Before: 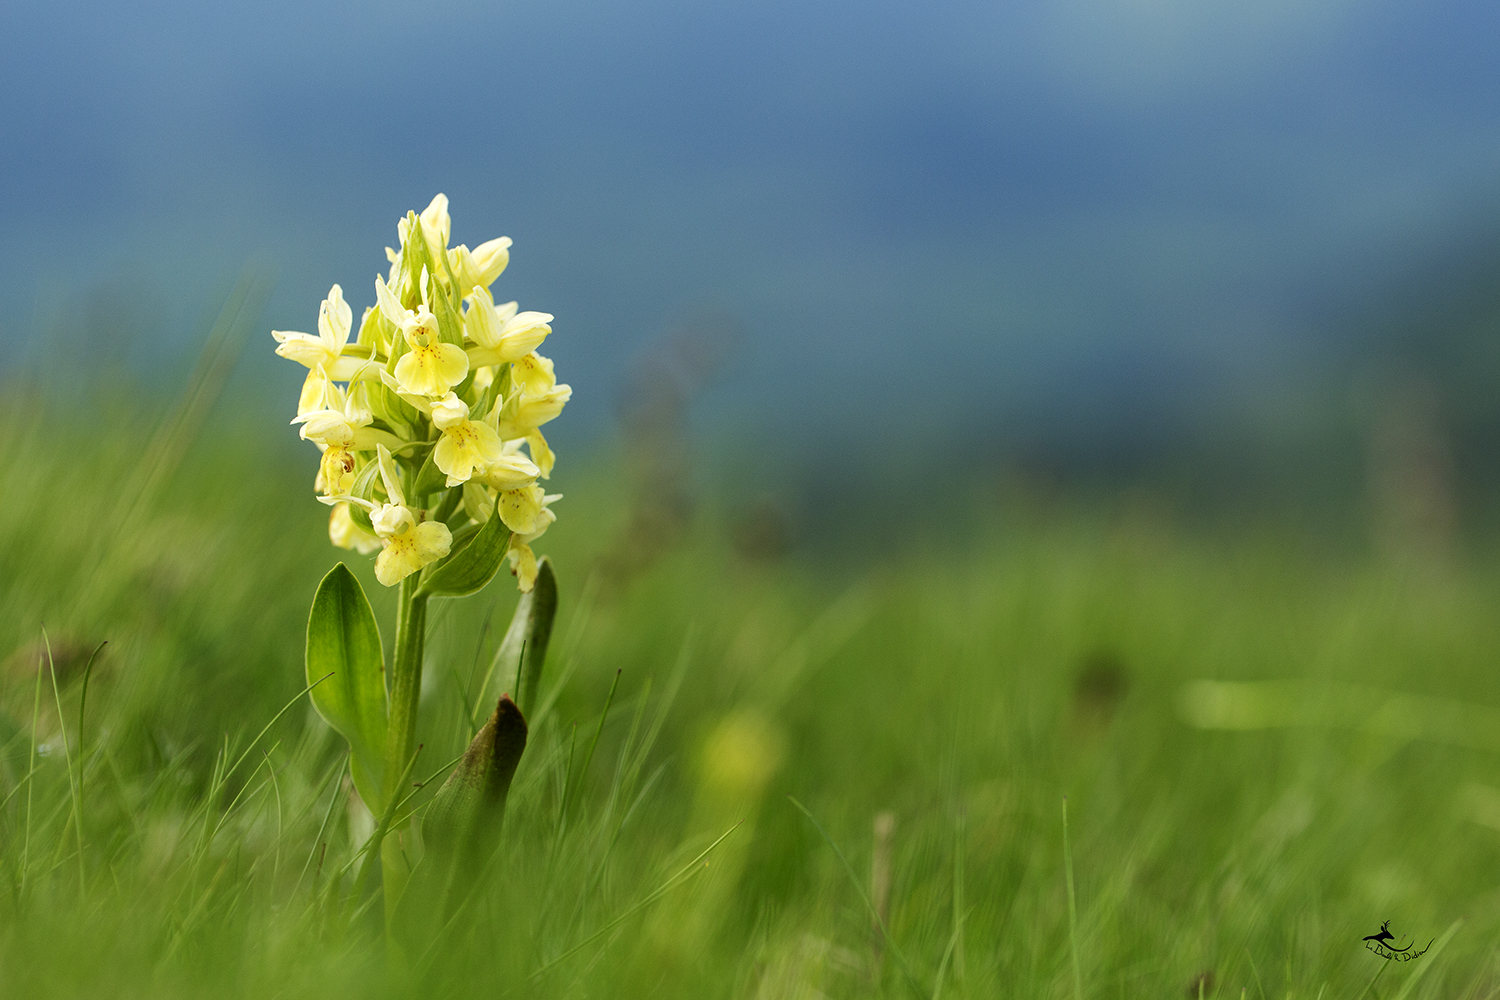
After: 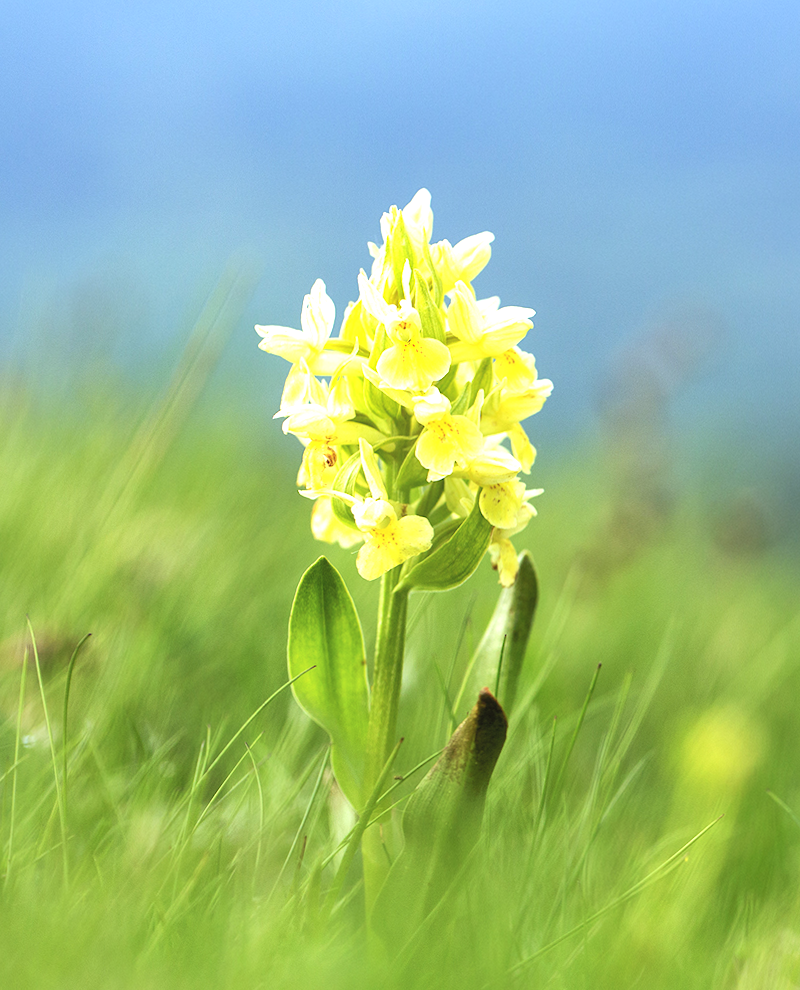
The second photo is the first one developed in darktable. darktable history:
local contrast: mode bilateral grid, contrast 20, coarseness 50, detail 120%, midtone range 0.2
crop: left 0.587%, right 45.588%, bottom 0.086%
white balance: red 0.98, blue 1.034
exposure: black level correction 0, exposure 0.9 EV, compensate highlight preservation false
rotate and perspective: rotation 0.192°, lens shift (horizontal) -0.015, crop left 0.005, crop right 0.996, crop top 0.006, crop bottom 0.99
contrast brightness saturation: brightness 0.15
color balance rgb: on, module defaults
